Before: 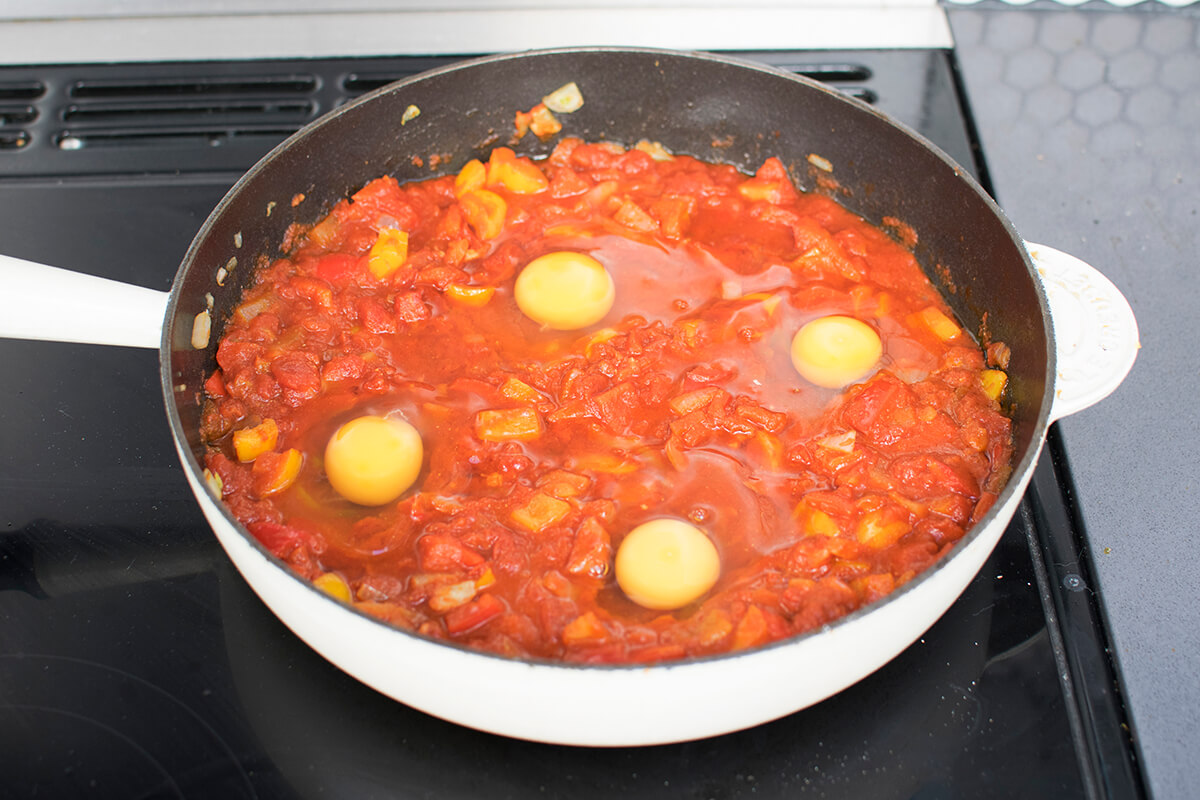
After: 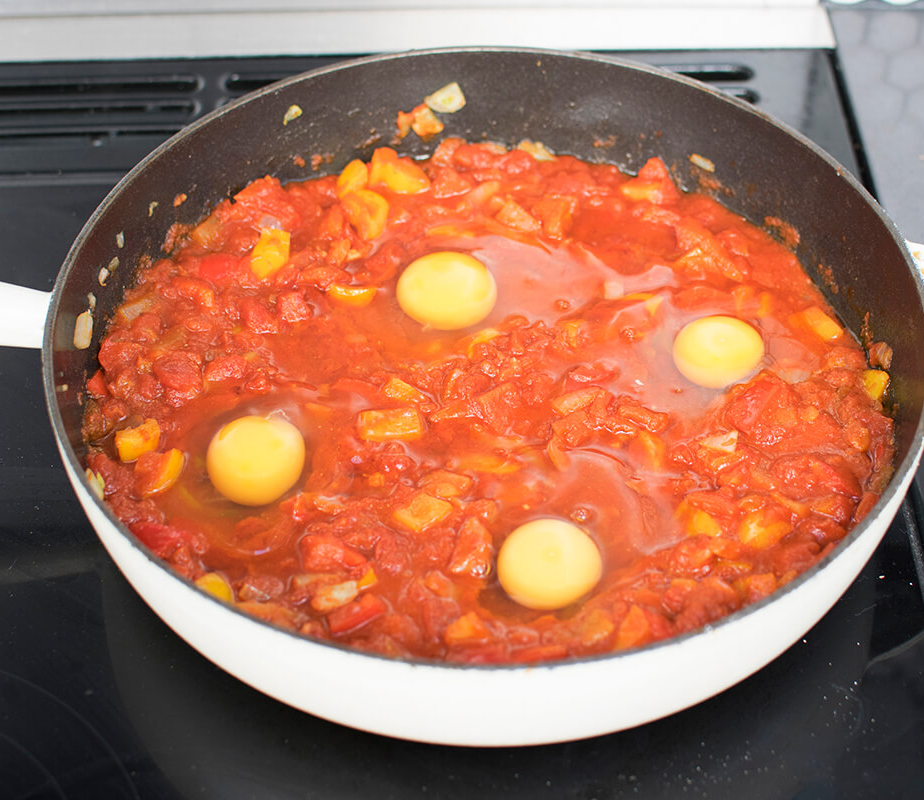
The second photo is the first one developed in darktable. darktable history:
crop: left 9.895%, right 12.846%
